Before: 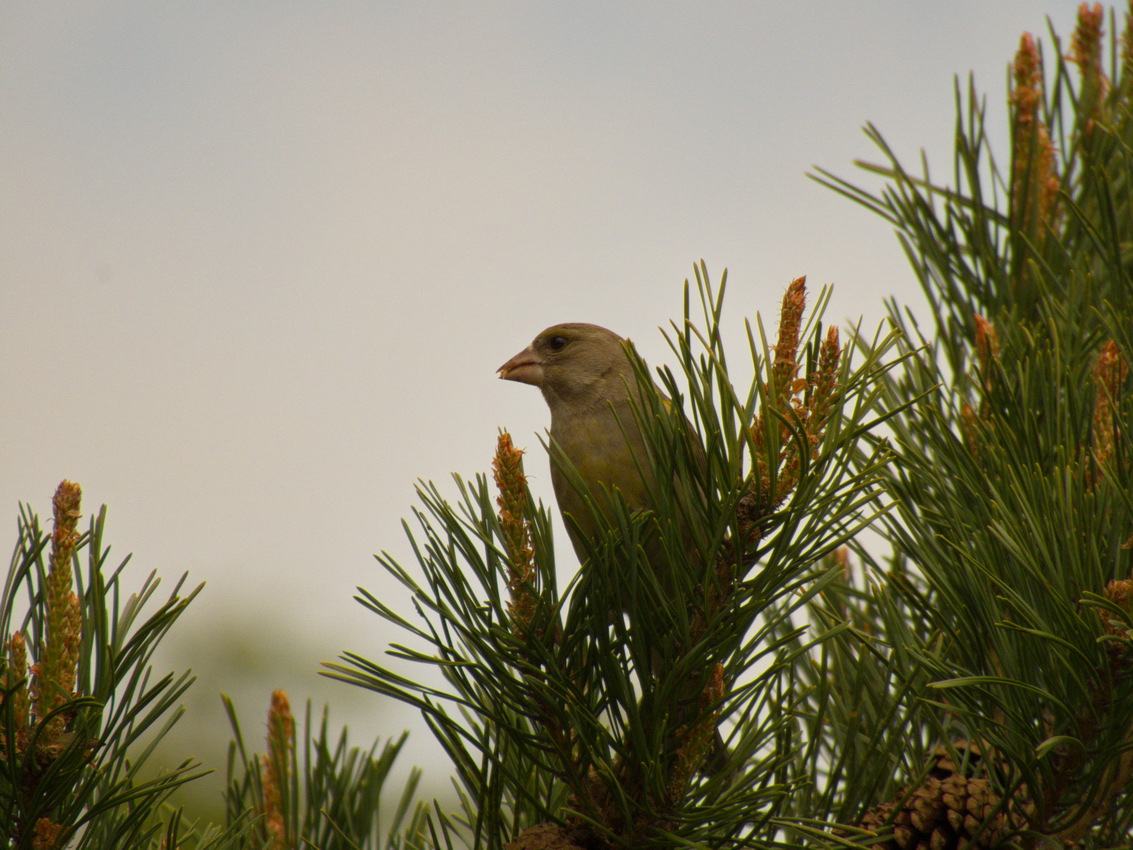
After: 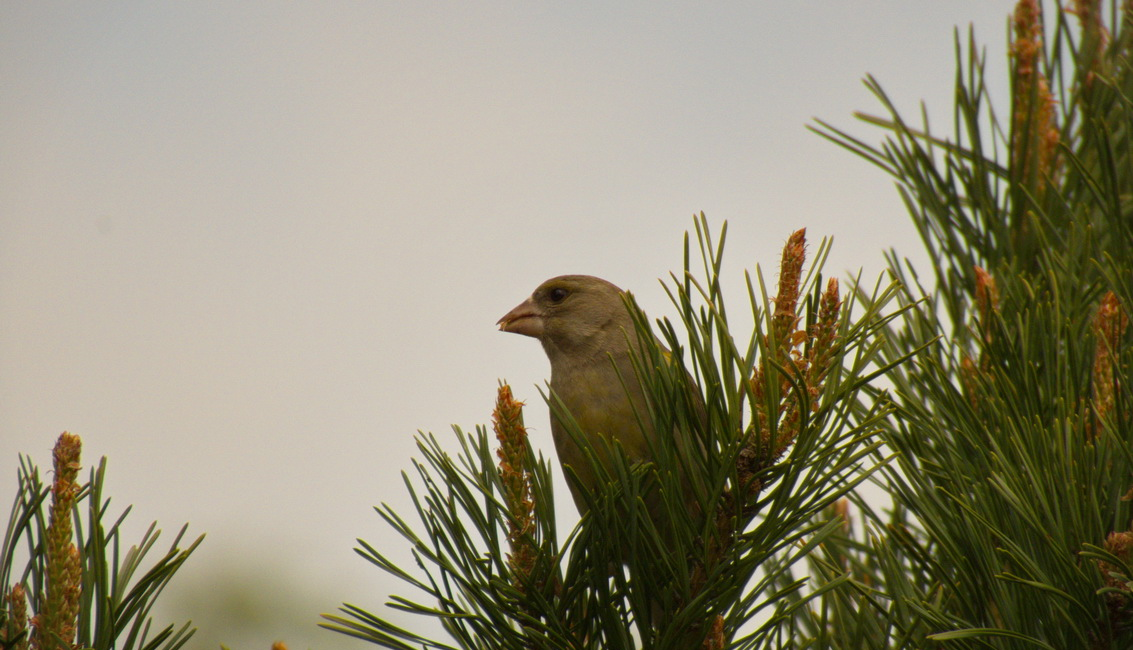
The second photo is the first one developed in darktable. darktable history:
vignetting: fall-off start 97.32%, fall-off radius 78.58%, width/height ratio 1.116
crop: top 5.666%, bottom 17.812%
